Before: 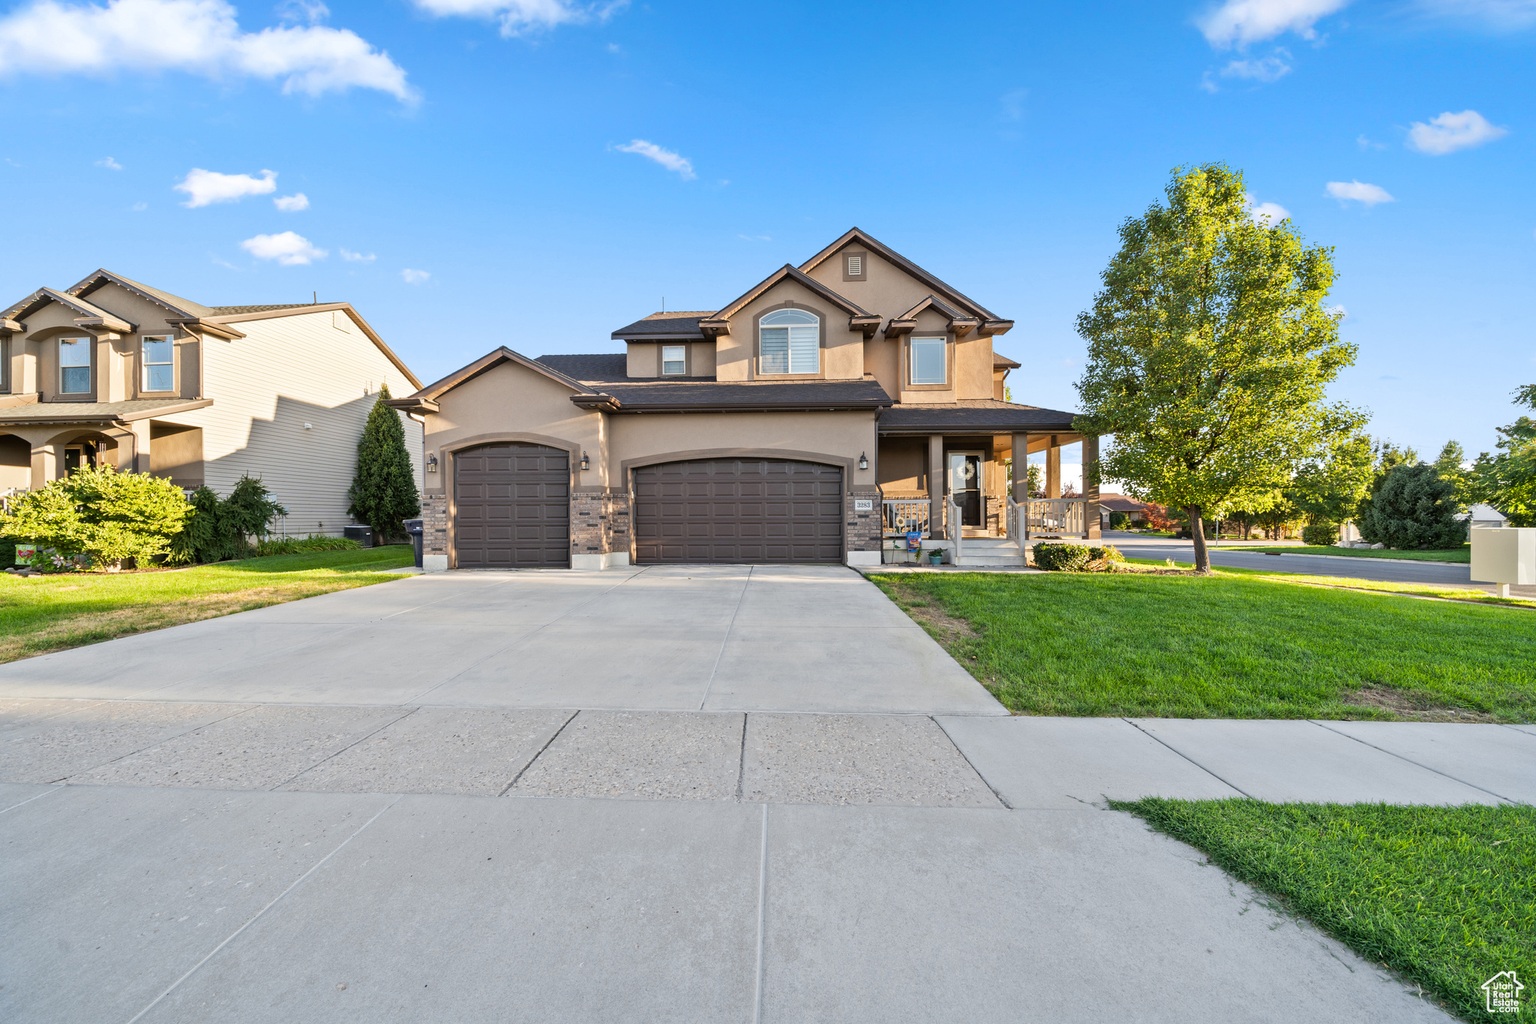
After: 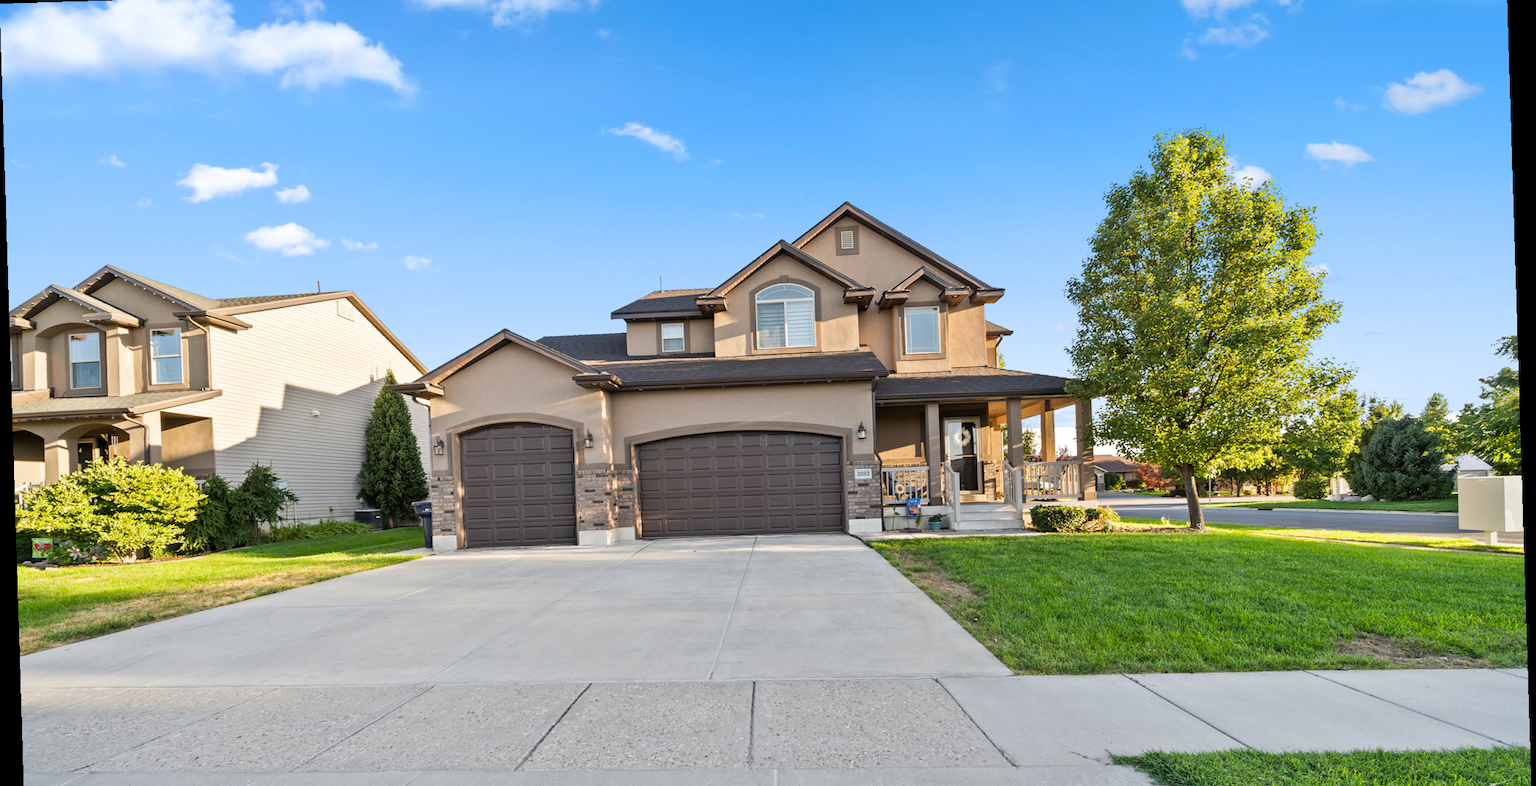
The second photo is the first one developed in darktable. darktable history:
crop: top 3.857%, bottom 21.132%
rotate and perspective: rotation -1.77°, lens shift (horizontal) 0.004, automatic cropping off
